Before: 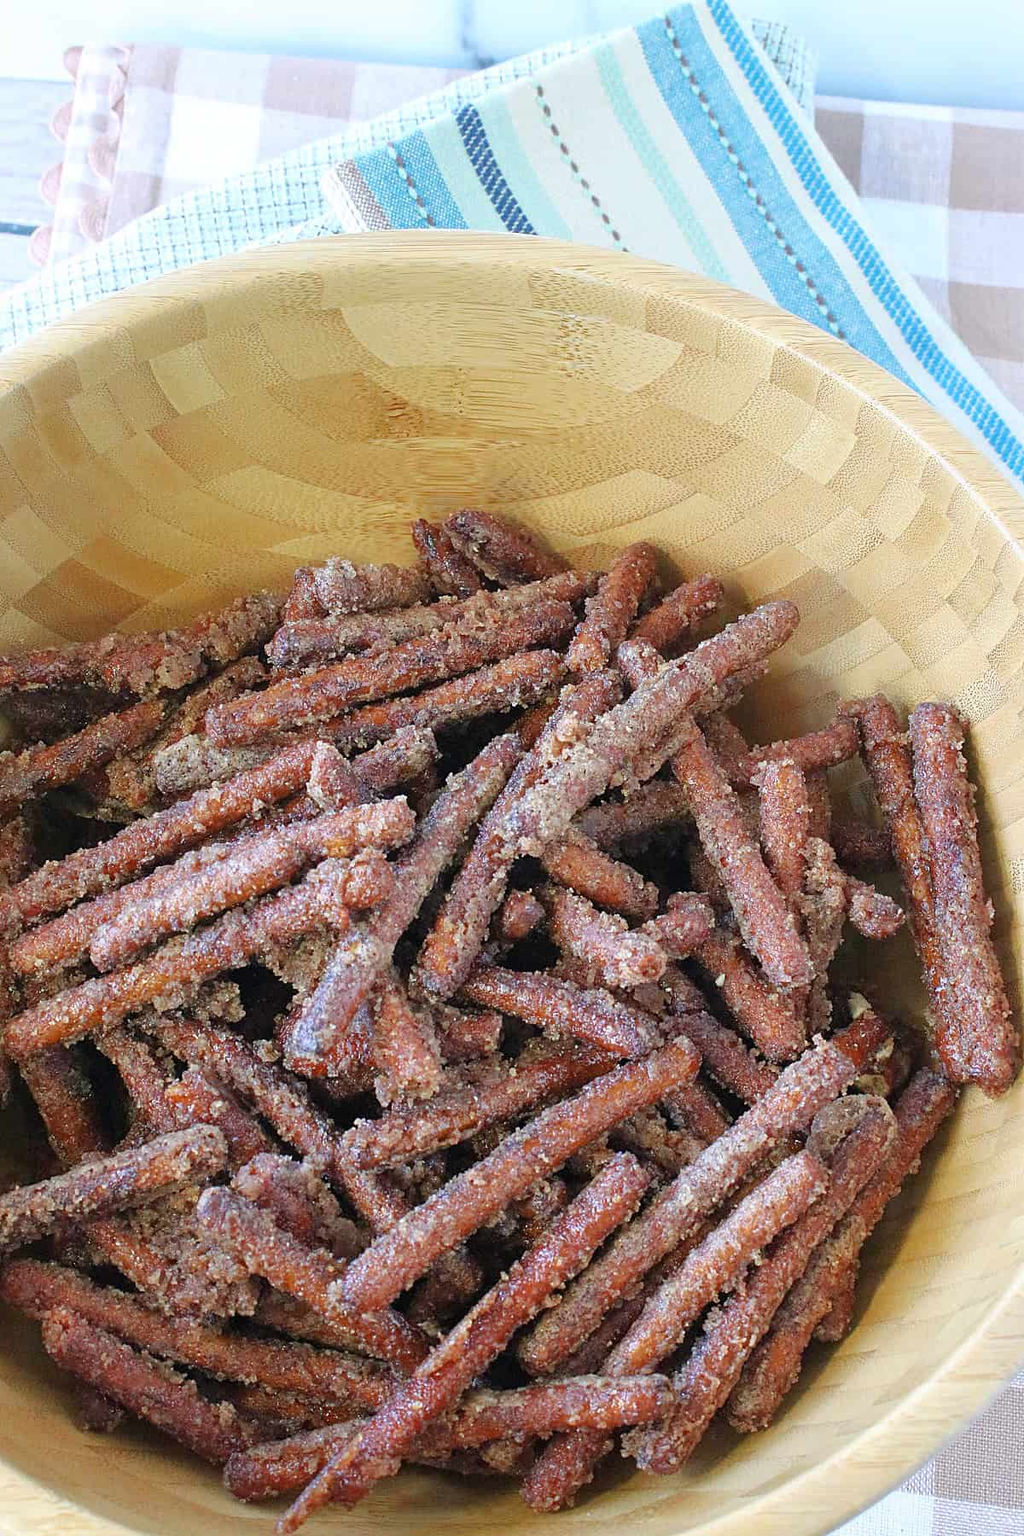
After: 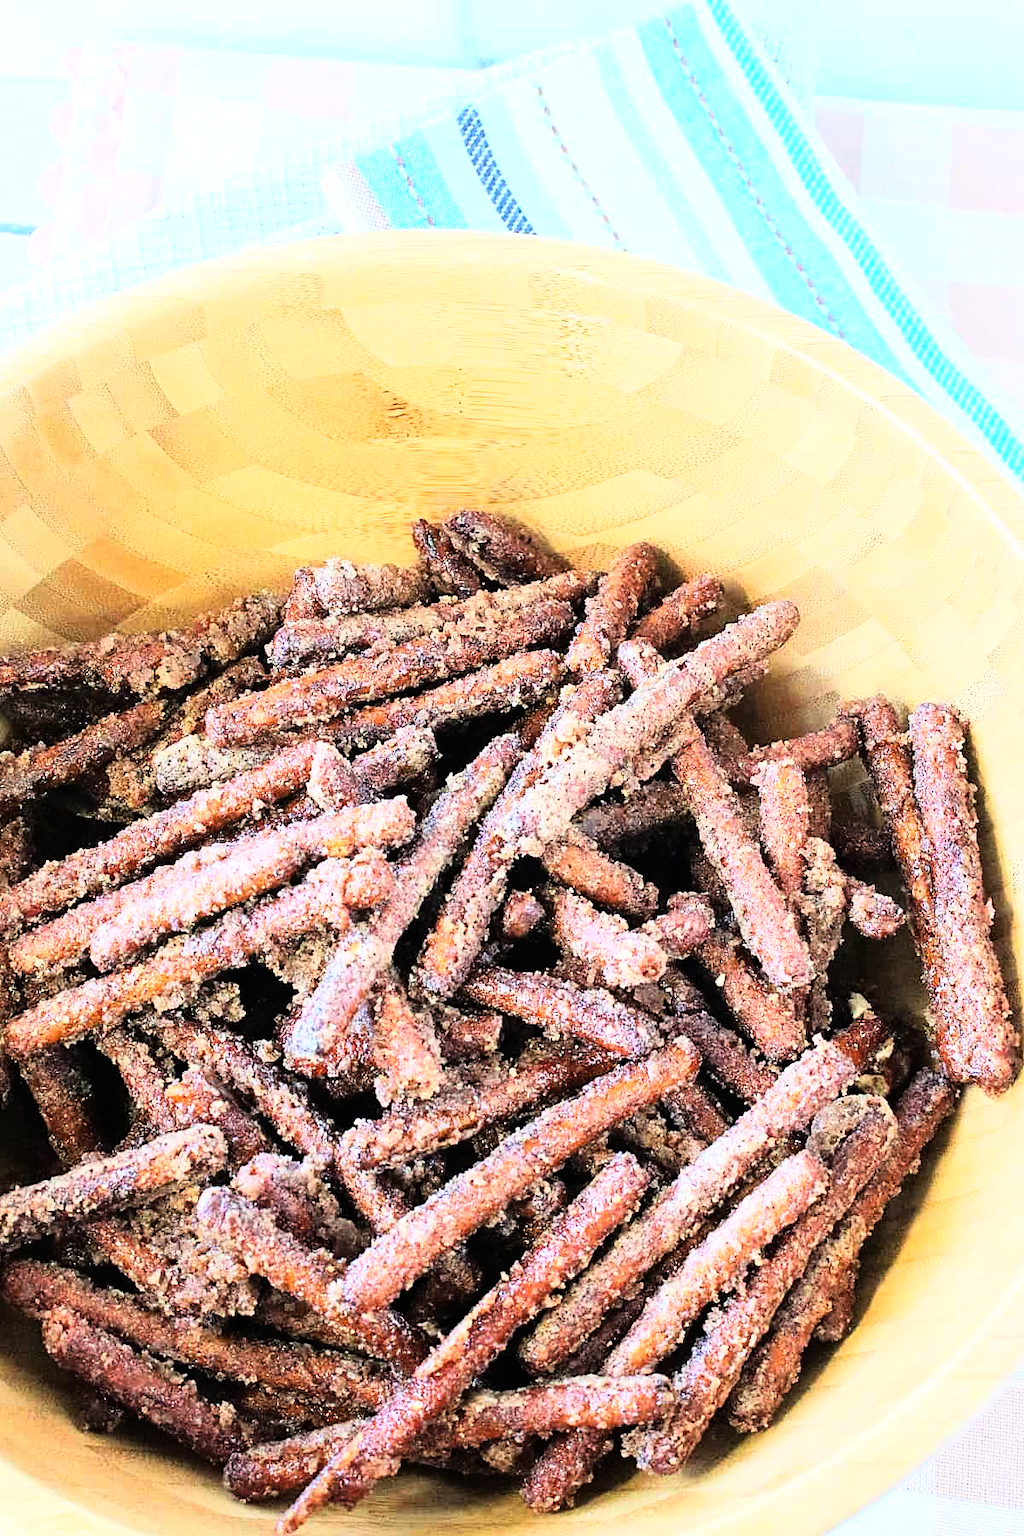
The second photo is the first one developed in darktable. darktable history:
rgb curve: curves: ch0 [(0, 0) (0.21, 0.15) (0.24, 0.21) (0.5, 0.75) (0.75, 0.96) (0.89, 0.99) (1, 1)]; ch1 [(0, 0.02) (0.21, 0.13) (0.25, 0.2) (0.5, 0.67) (0.75, 0.9) (0.89, 0.97) (1, 1)]; ch2 [(0, 0.02) (0.21, 0.13) (0.25, 0.2) (0.5, 0.67) (0.75, 0.9) (0.89, 0.97) (1, 1)], compensate middle gray true
exposure: compensate highlight preservation false
